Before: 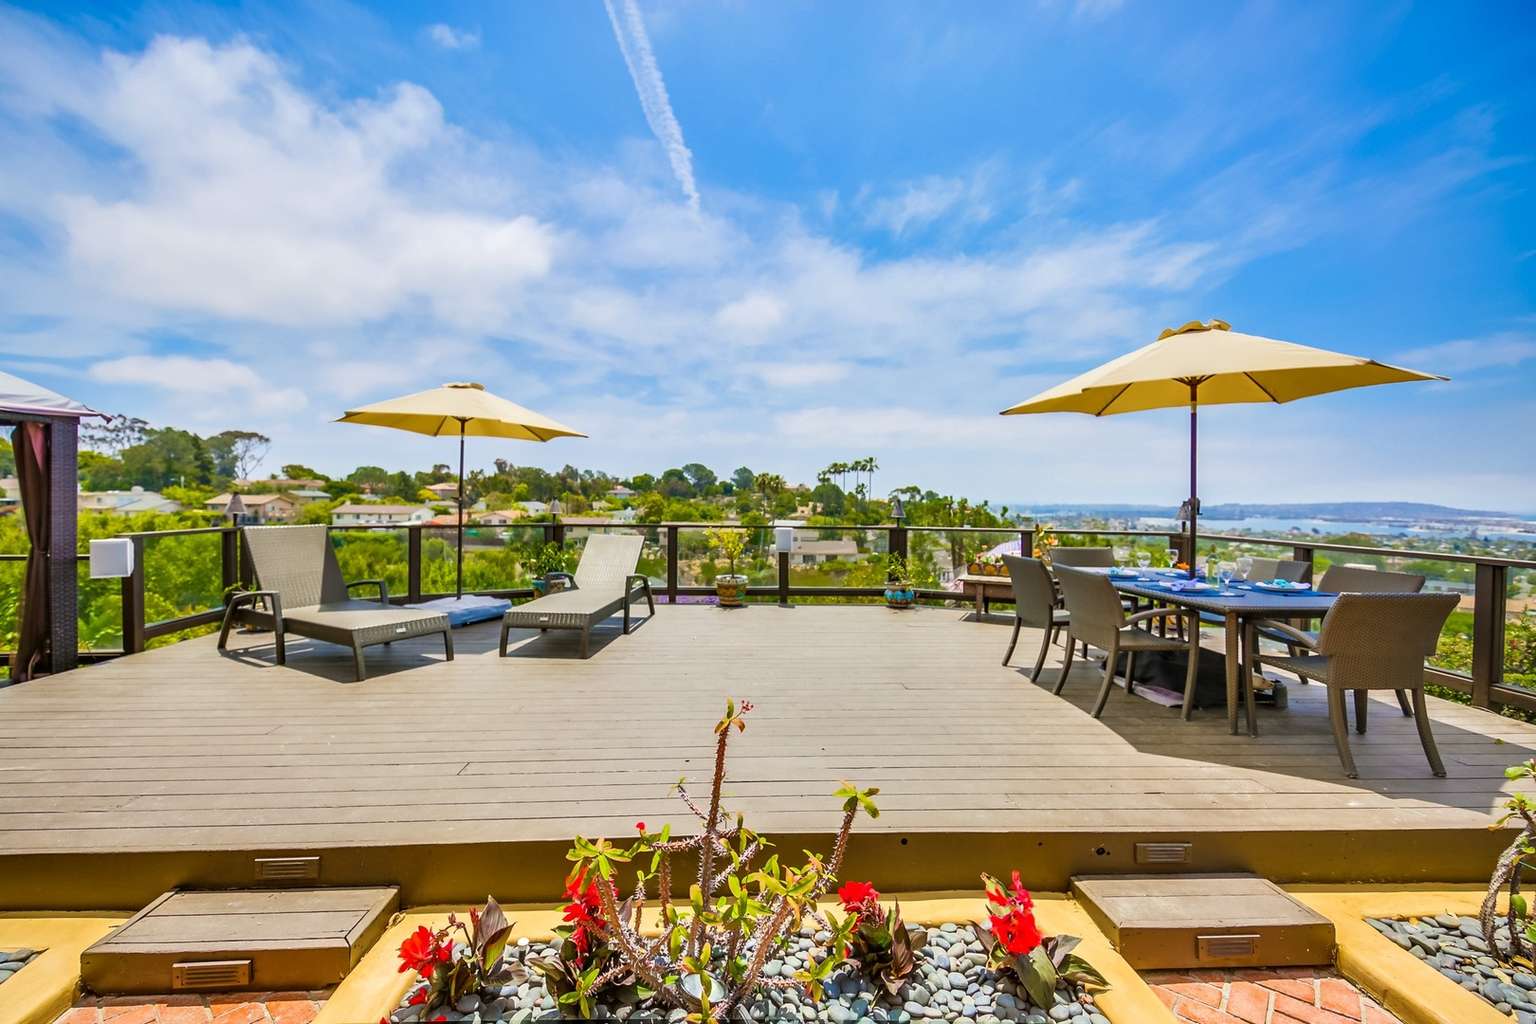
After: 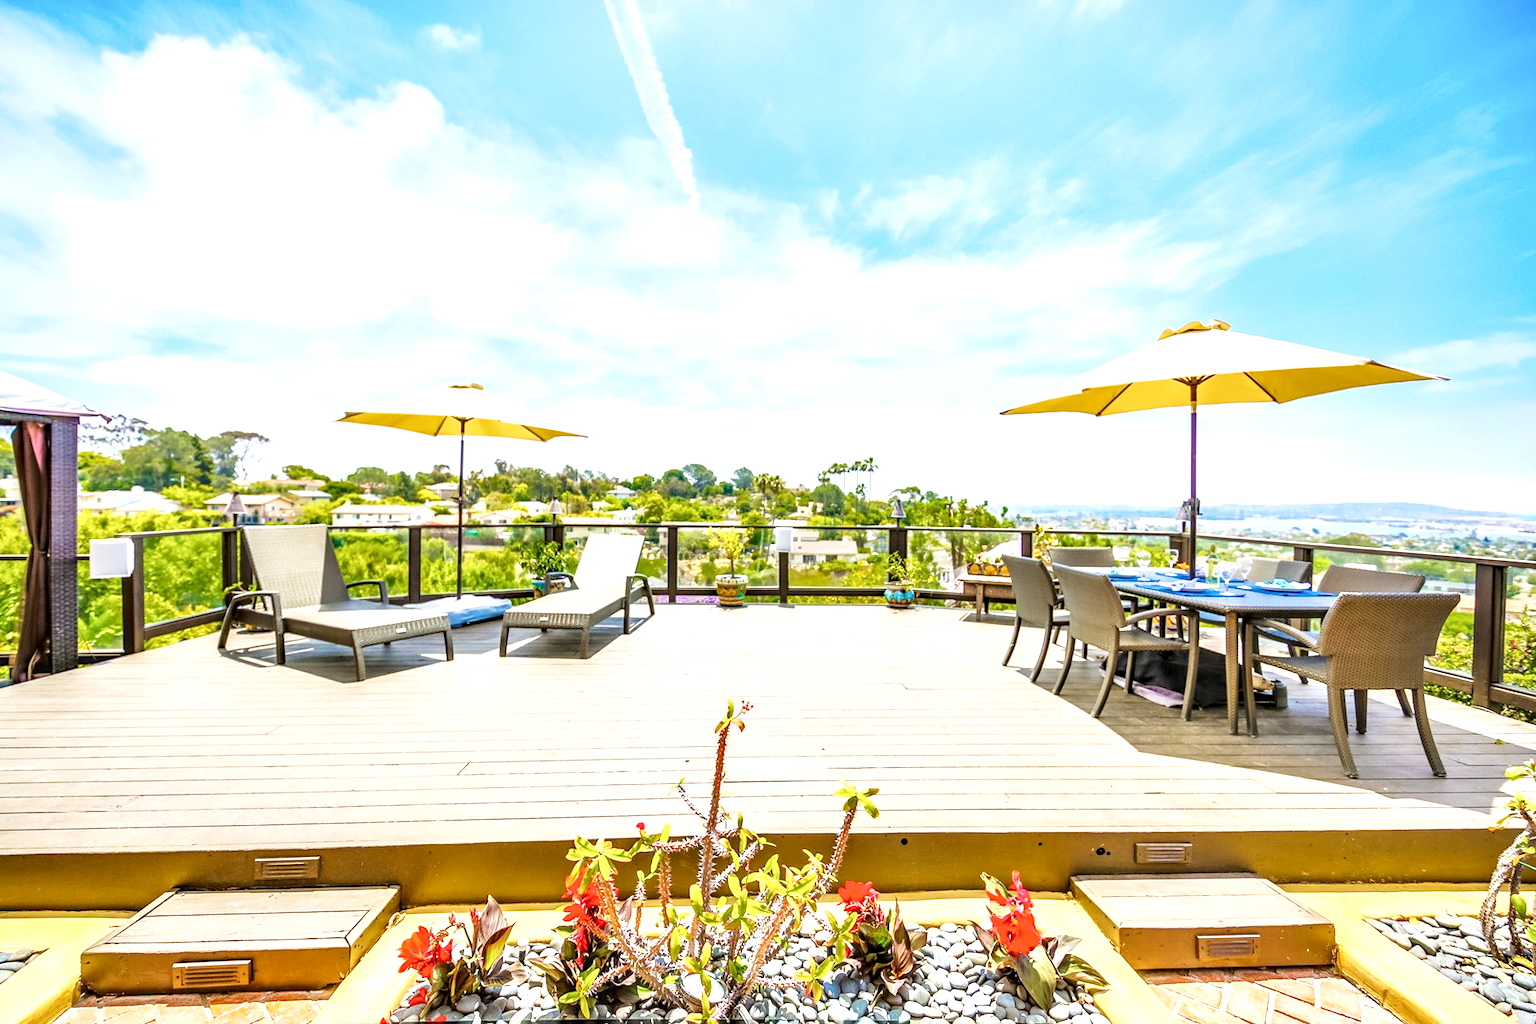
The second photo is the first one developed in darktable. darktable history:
exposure: exposure 0.6 EV, compensate highlight preservation false
local contrast: detail 130%
base curve: curves: ch0 [(0, 0) (0.204, 0.334) (0.55, 0.733) (1, 1)], preserve colors none
contrast equalizer: octaves 7, y [[0.6 ×6], [0.55 ×6], [0 ×6], [0 ×6], [0 ×6]], mix 0.138
tone equalizer: -8 EV -0.4 EV, -7 EV -0.386 EV, -6 EV -0.325 EV, -5 EV -0.253 EV, -3 EV 0.238 EV, -2 EV 0.339 EV, -1 EV 0.374 EV, +0 EV 0.404 EV, mask exposure compensation -0.515 EV
